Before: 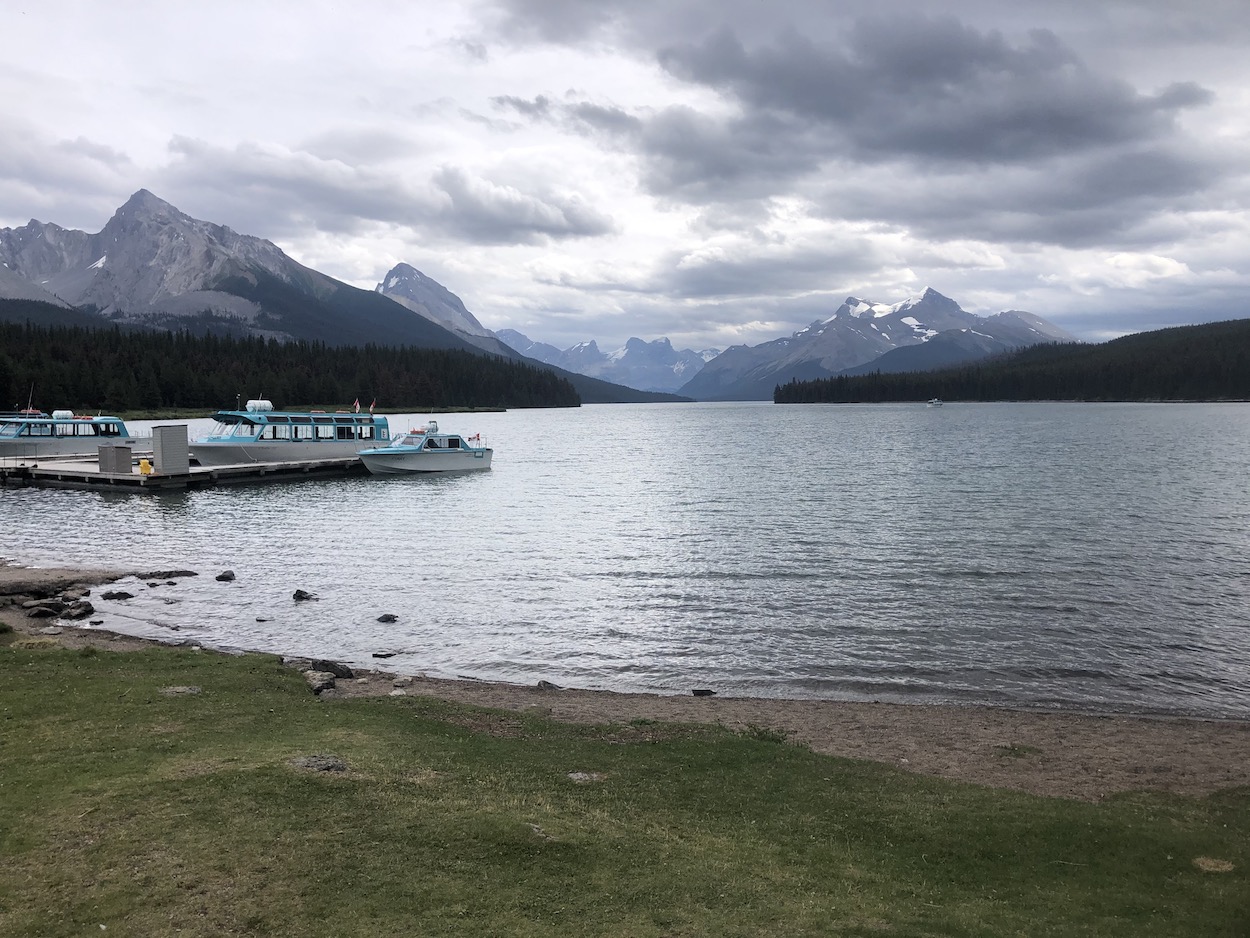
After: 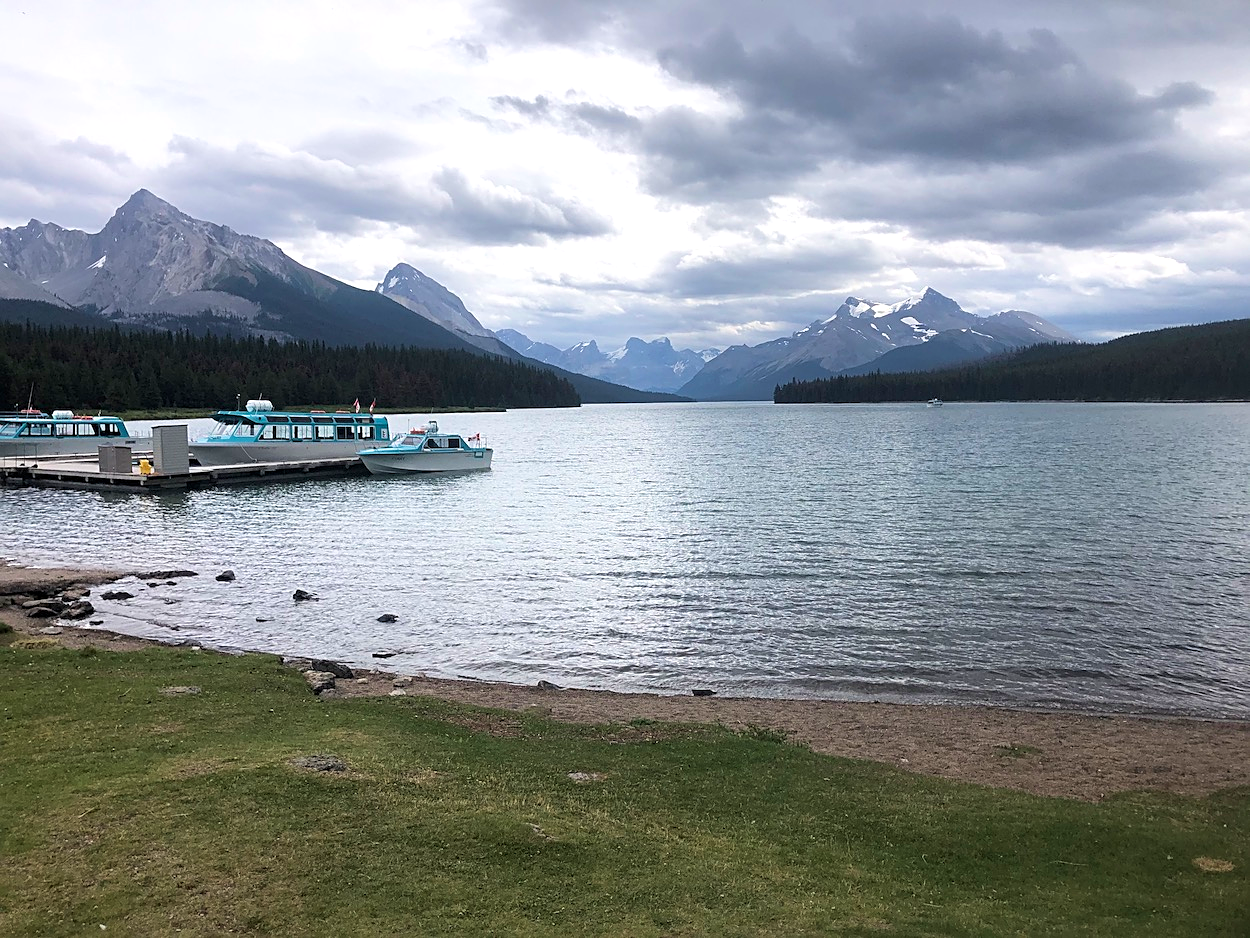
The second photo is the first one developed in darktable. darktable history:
sharpen: on, module defaults
color correction: highlights a* -0.071, highlights b* 0.121
velvia: on, module defaults
exposure: exposure 0.202 EV, compensate highlight preservation false
